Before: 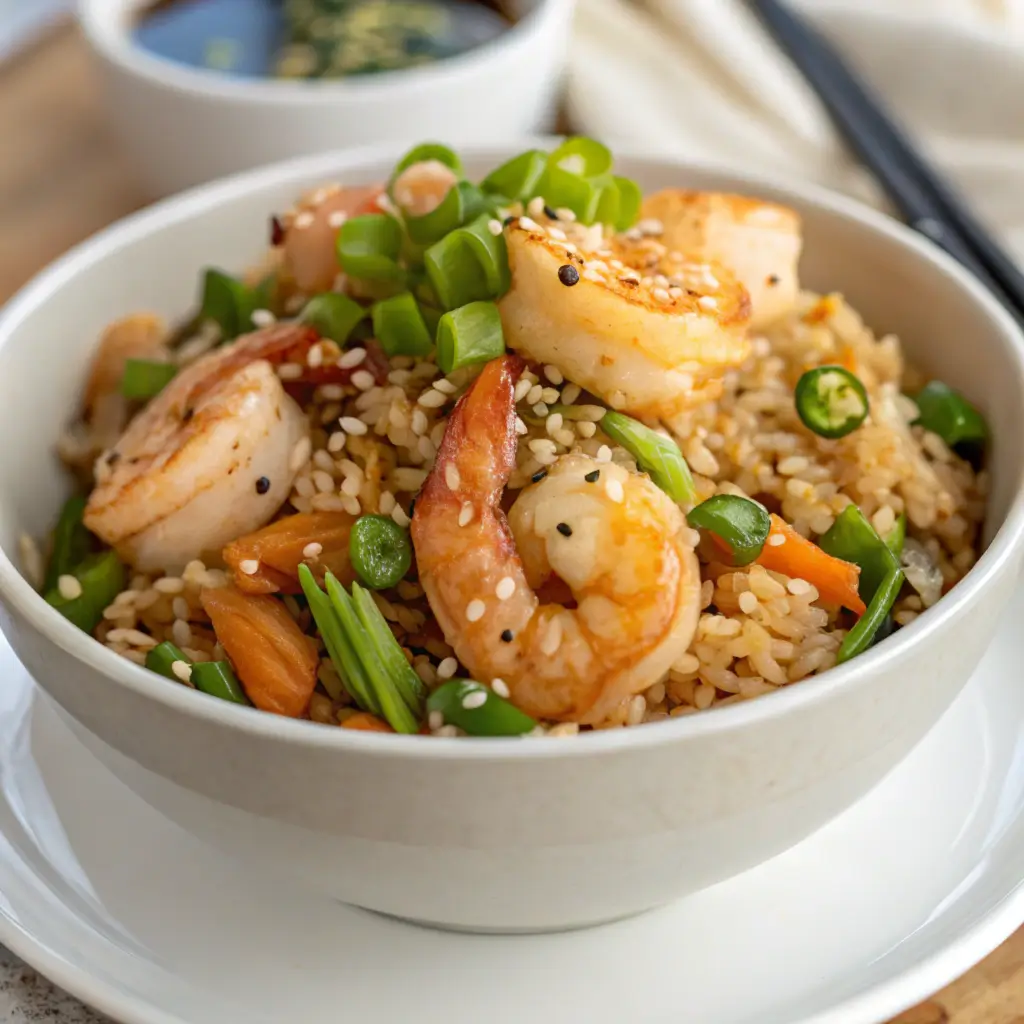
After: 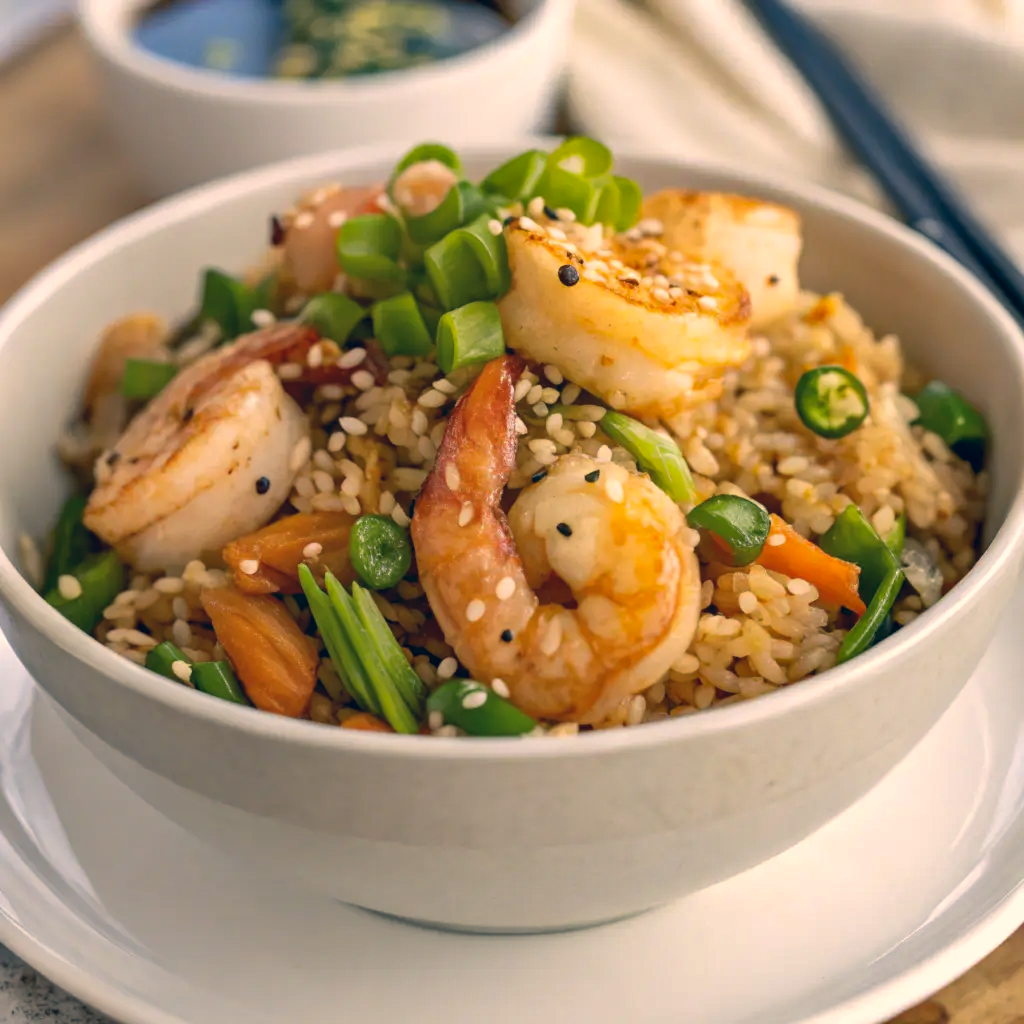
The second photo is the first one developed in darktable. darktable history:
shadows and highlights: shadows 13.56, white point adjustment 1.11, soften with gaussian
color correction: highlights a* 10.34, highlights b* 14.06, shadows a* -10.33, shadows b* -15.06
